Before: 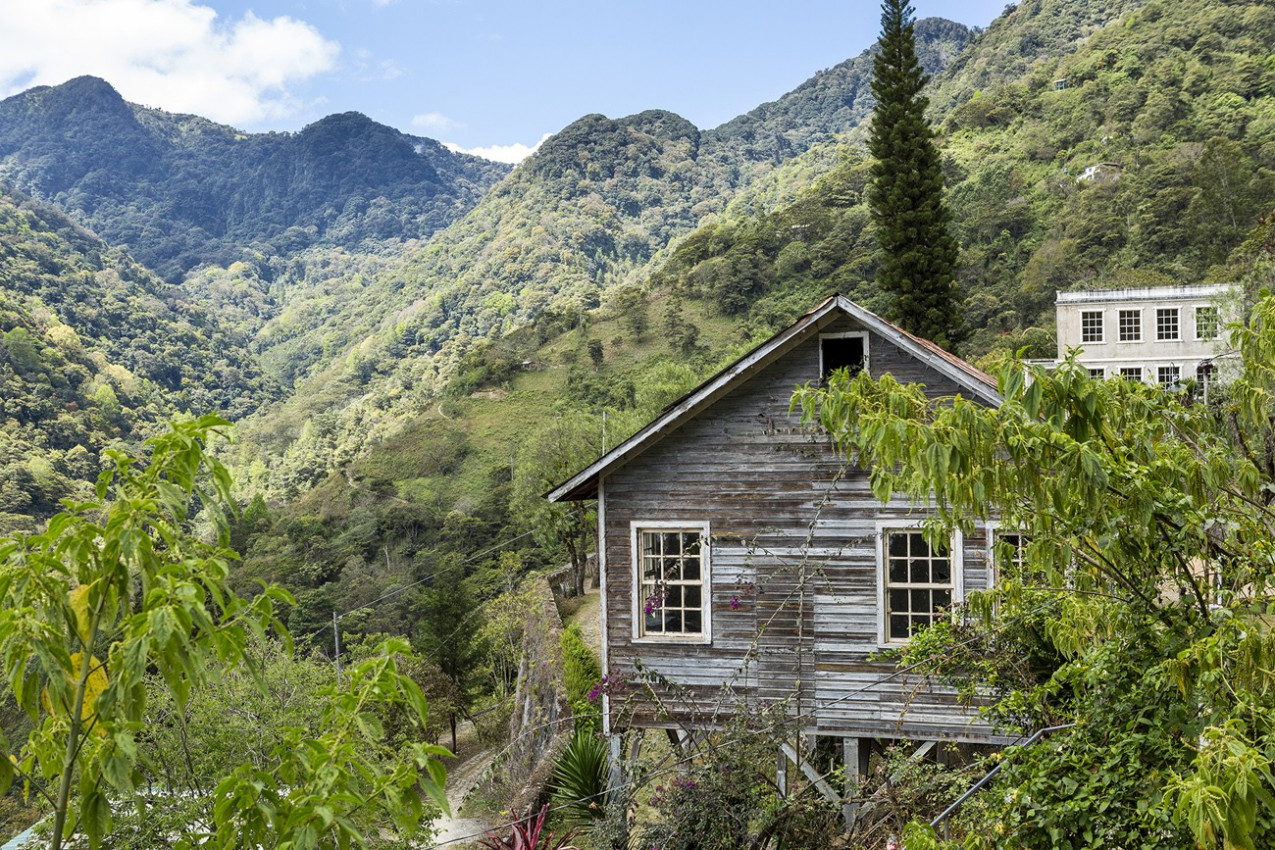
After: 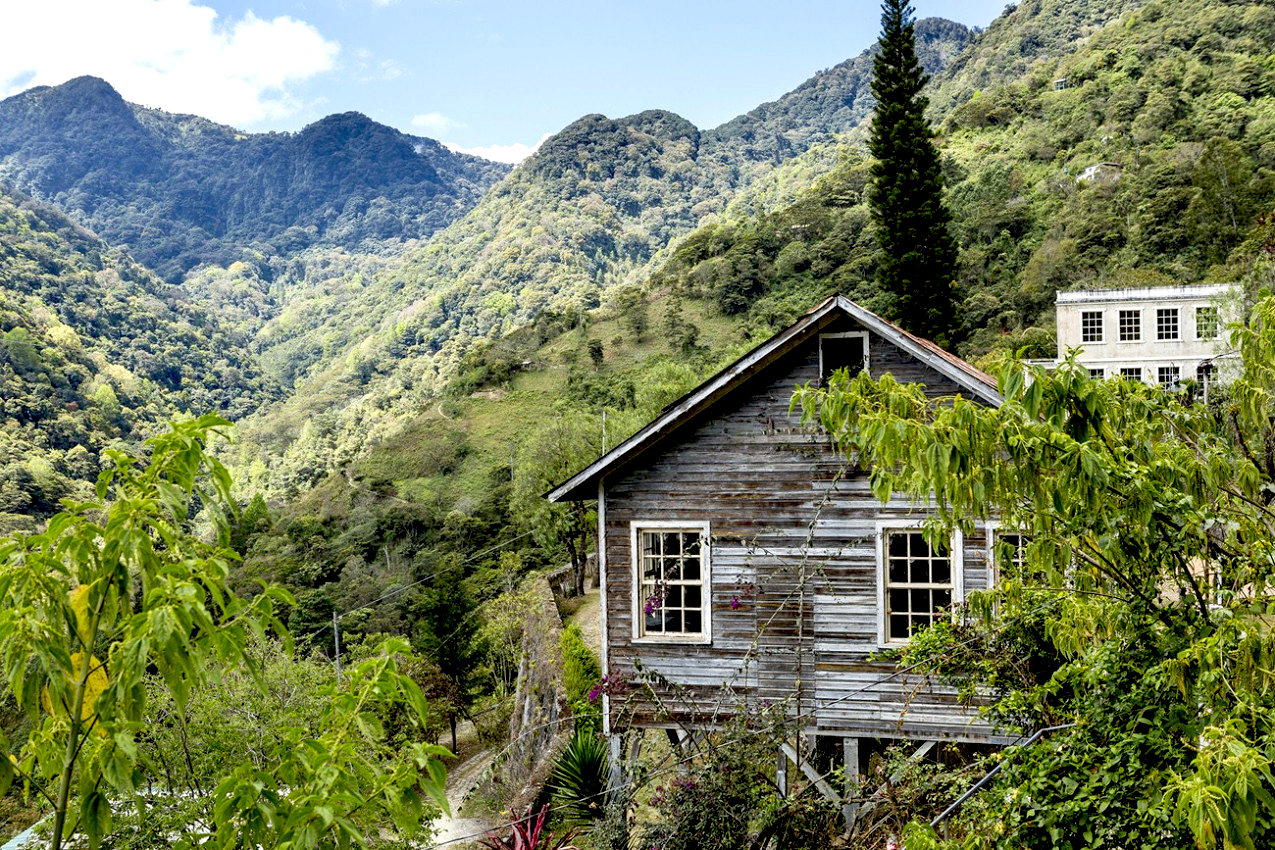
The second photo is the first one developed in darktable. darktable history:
exposure: black level correction 0.031, exposure 0.304 EV, compensate highlight preservation false
